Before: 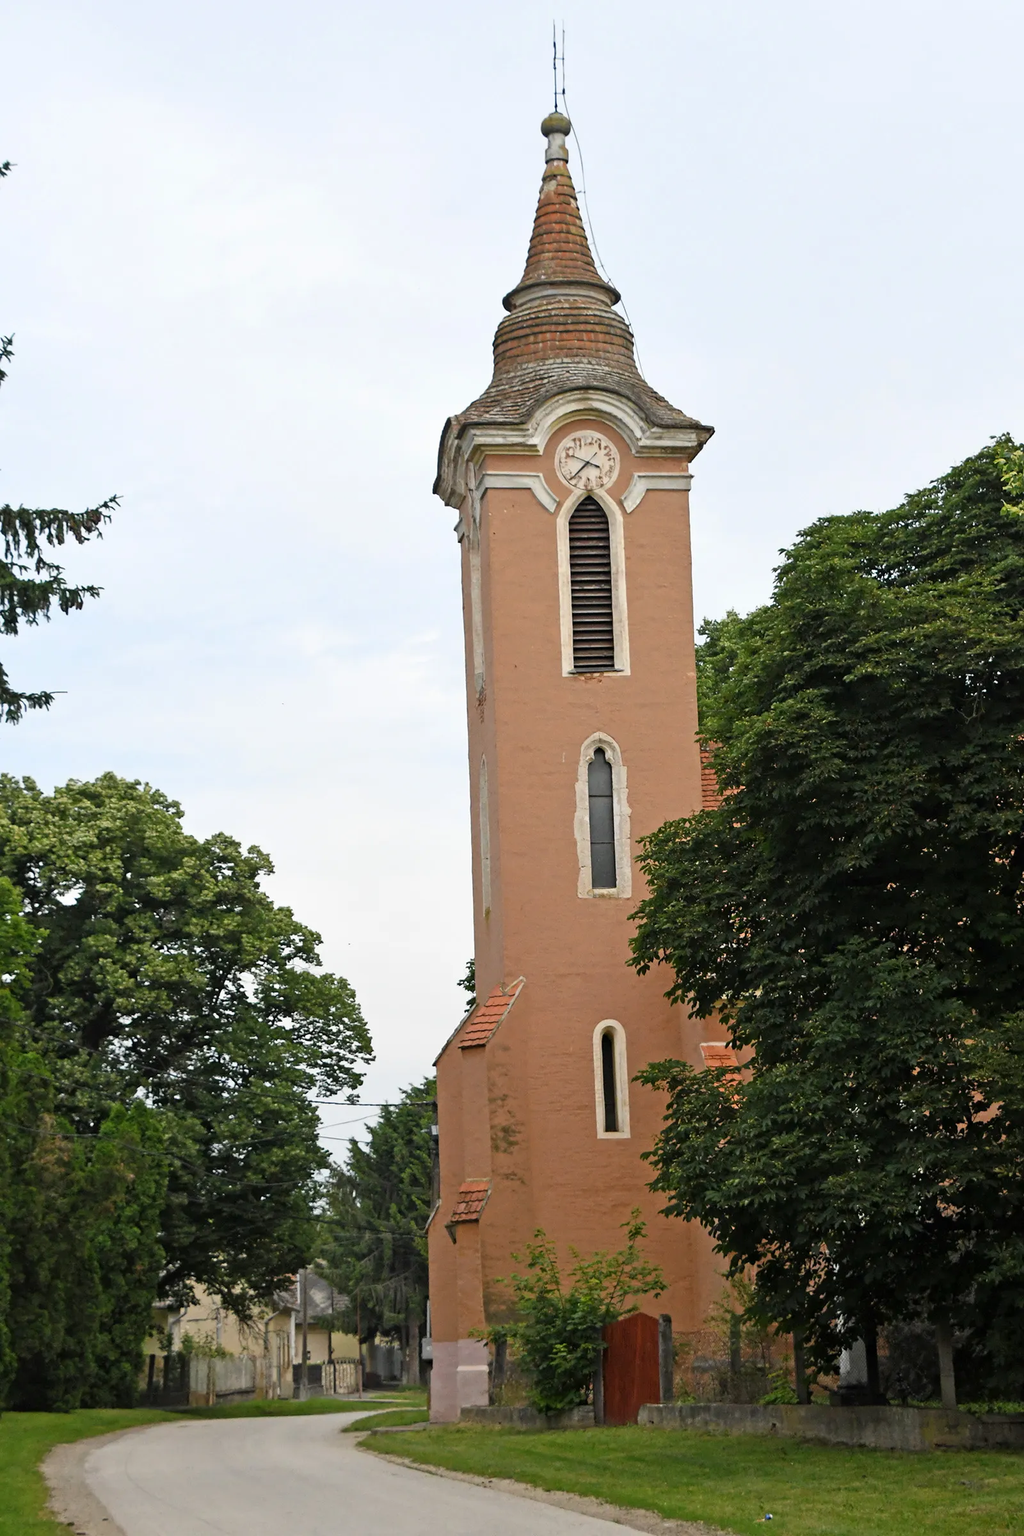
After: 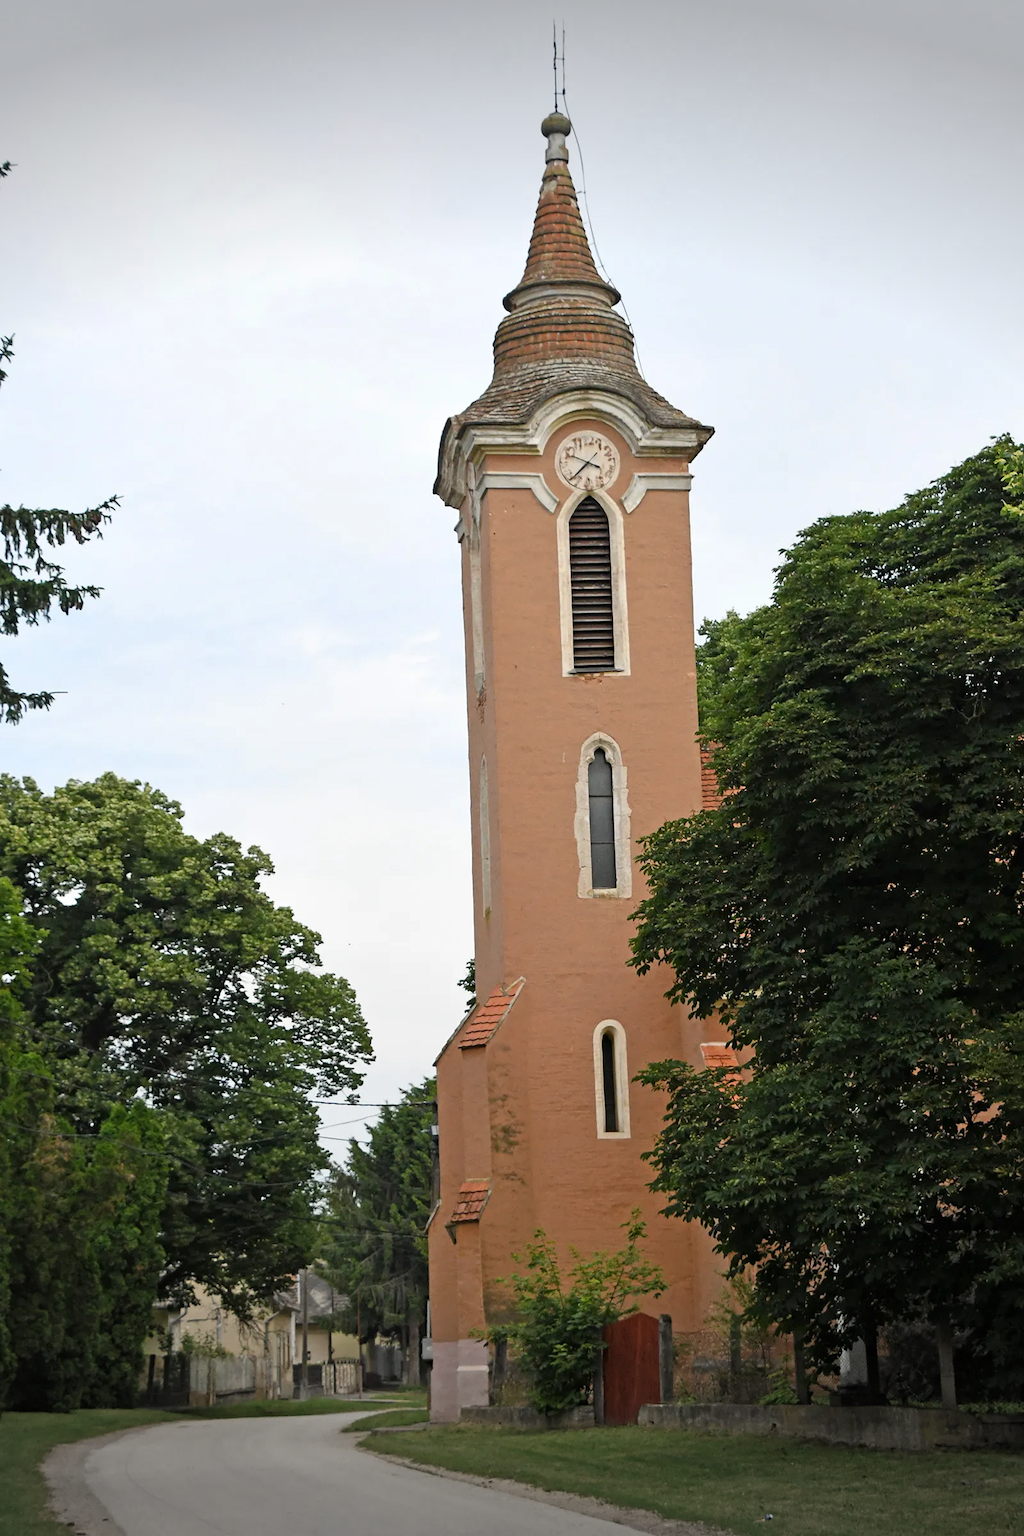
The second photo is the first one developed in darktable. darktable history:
vignetting: fall-off start 99.4%, width/height ratio 1.324
tone equalizer: edges refinement/feathering 500, mask exposure compensation -1.57 EV, preserve details no
